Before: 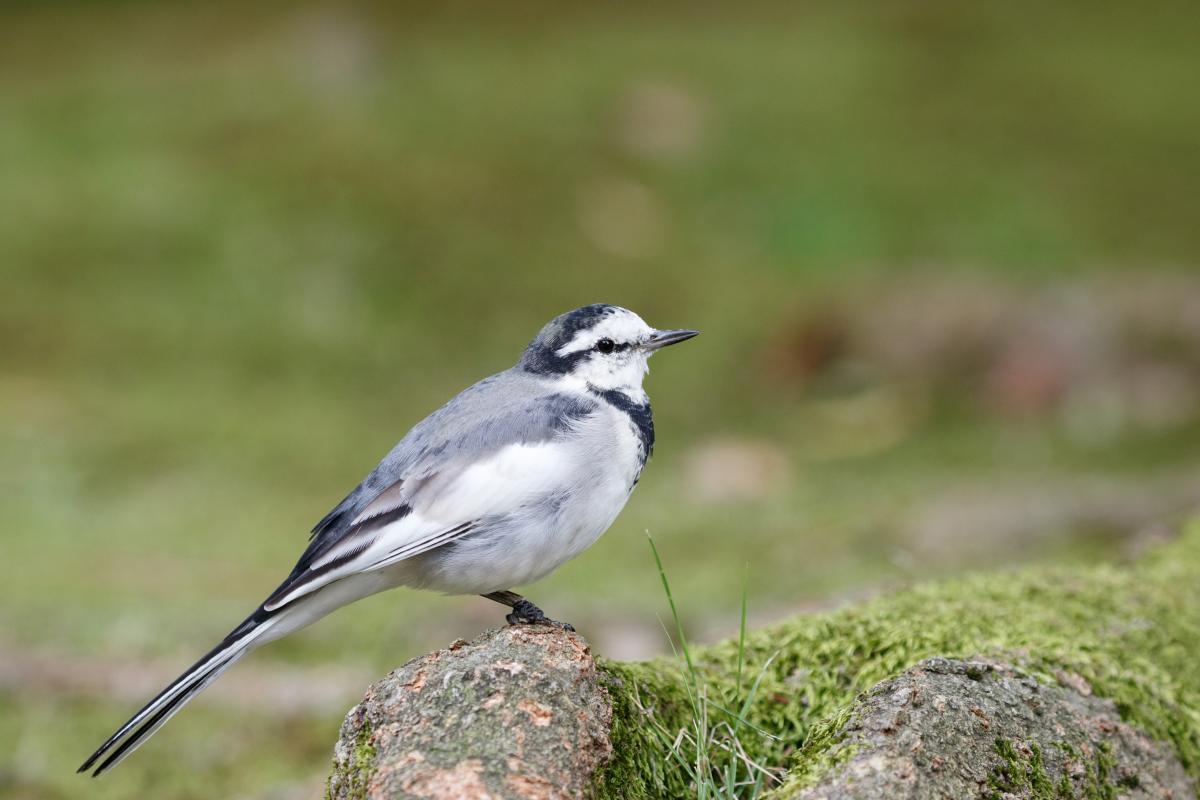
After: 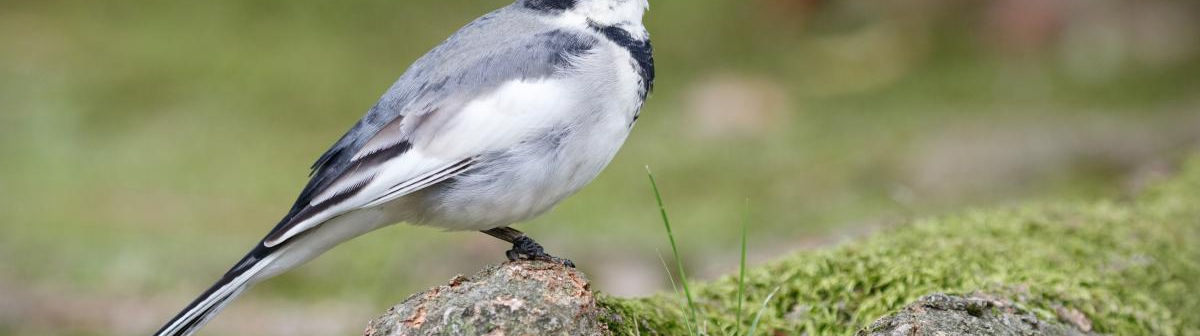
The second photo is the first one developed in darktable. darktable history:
crop: top 45.551%, bottom 12.262%
vignetting: fall-off start 91.19%
